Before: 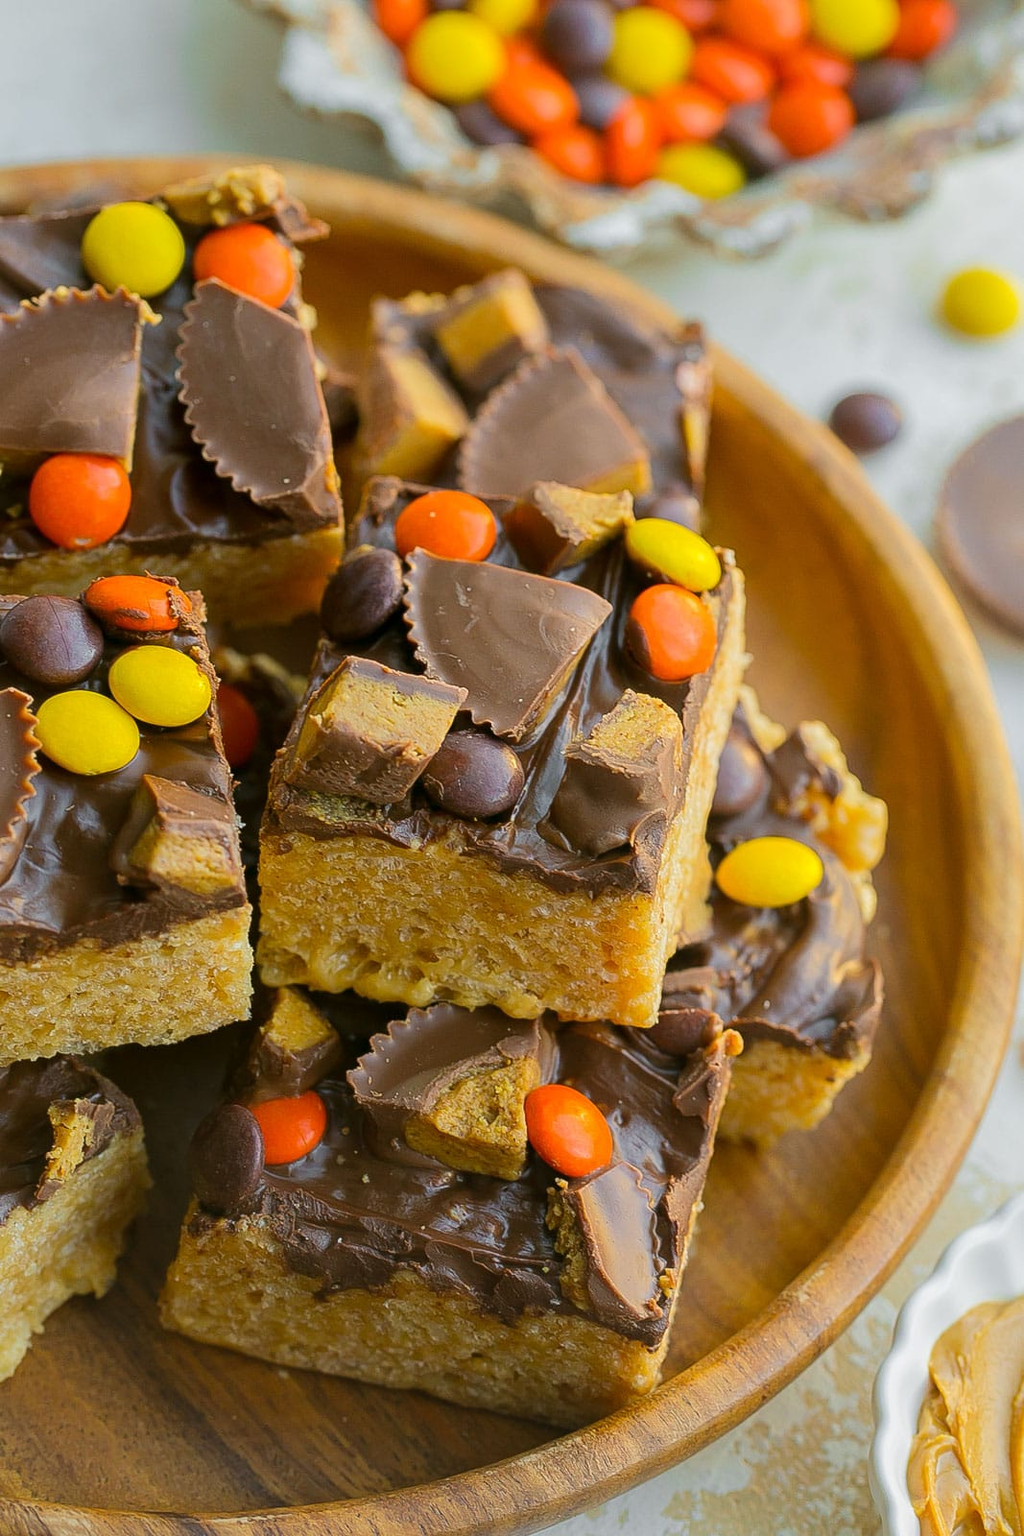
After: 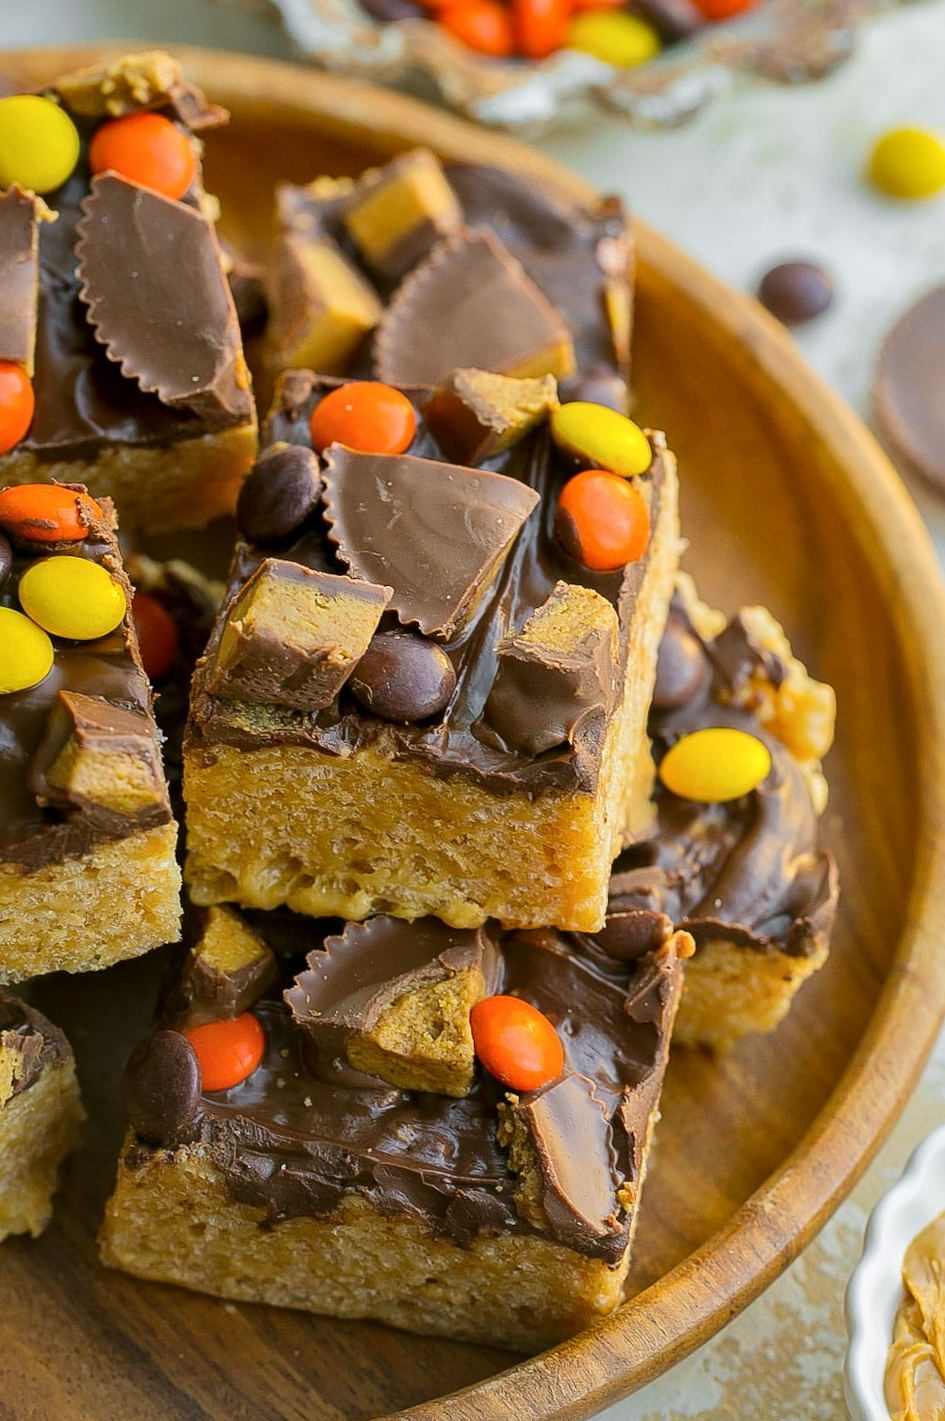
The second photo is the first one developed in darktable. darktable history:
crop and rotate: angle 2.37°, left 6.009%, top 5.709%
local contrast: mode bilateral grid, contrast 20, coarseness 50, detail 132%, midtone range 0.2
